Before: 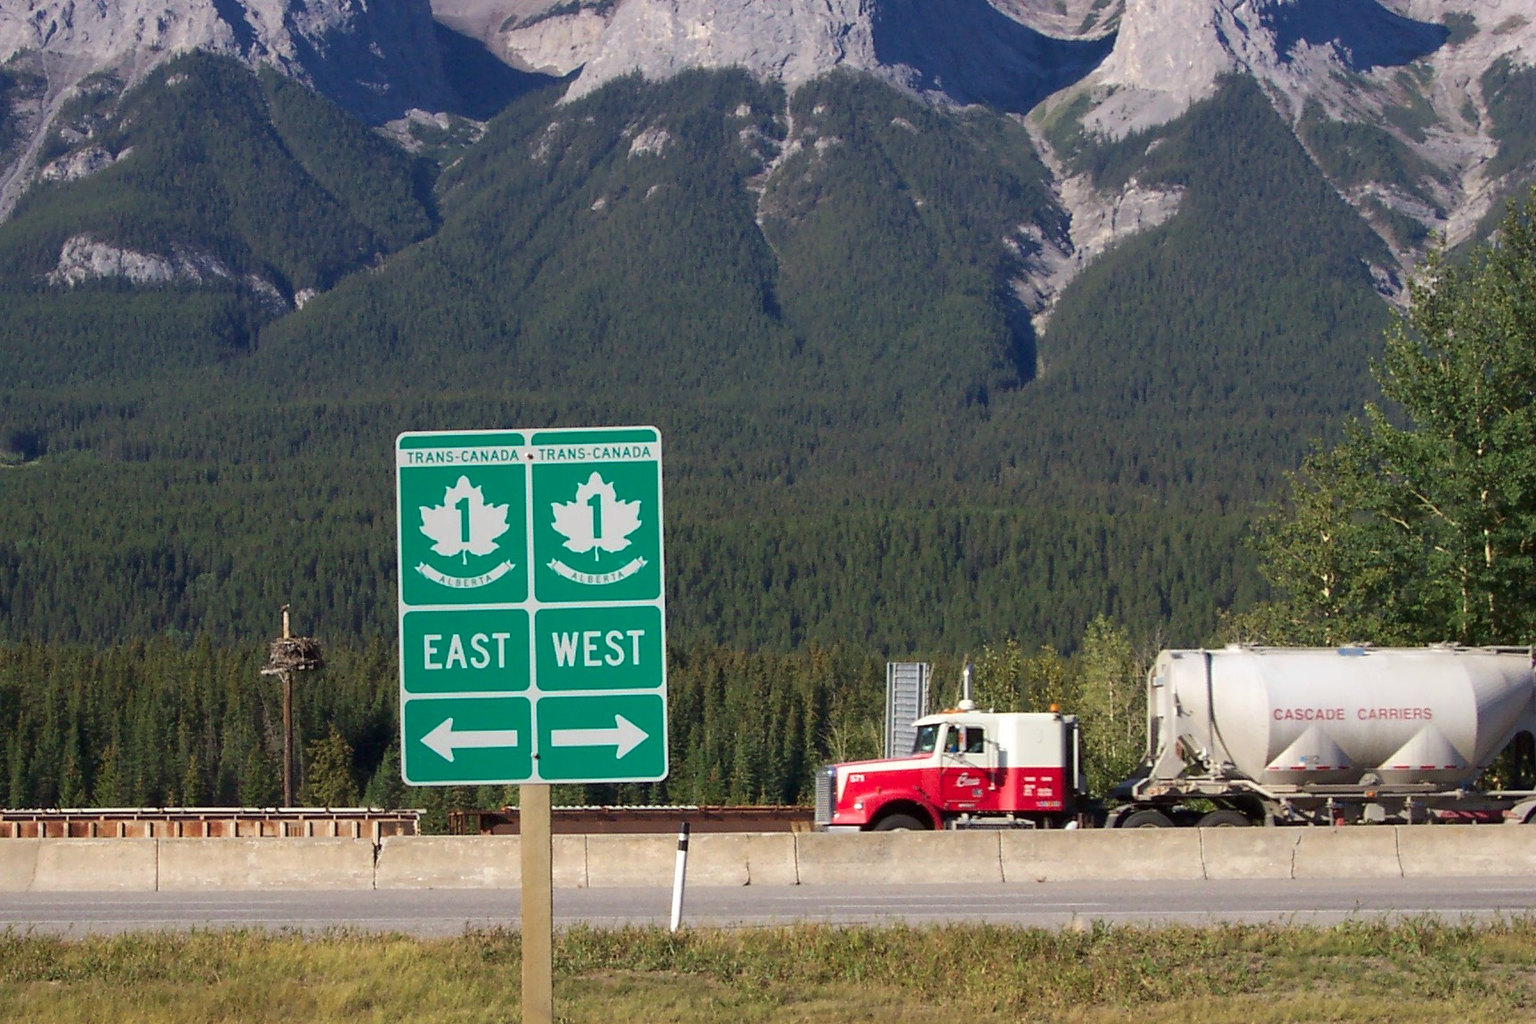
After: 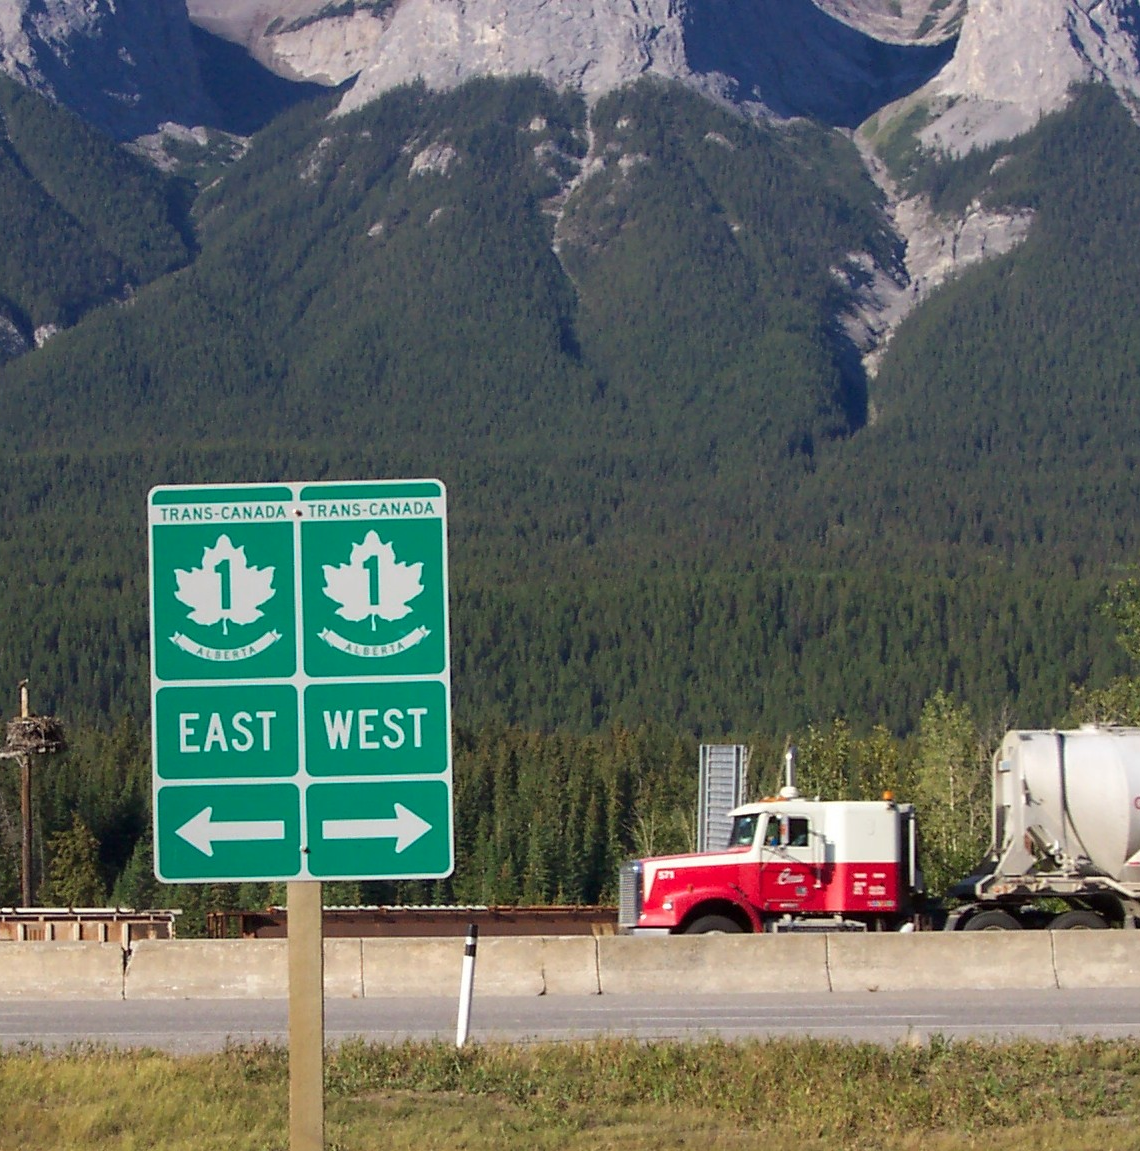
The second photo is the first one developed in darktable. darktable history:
crop: left 17.224%, right 16.714%
